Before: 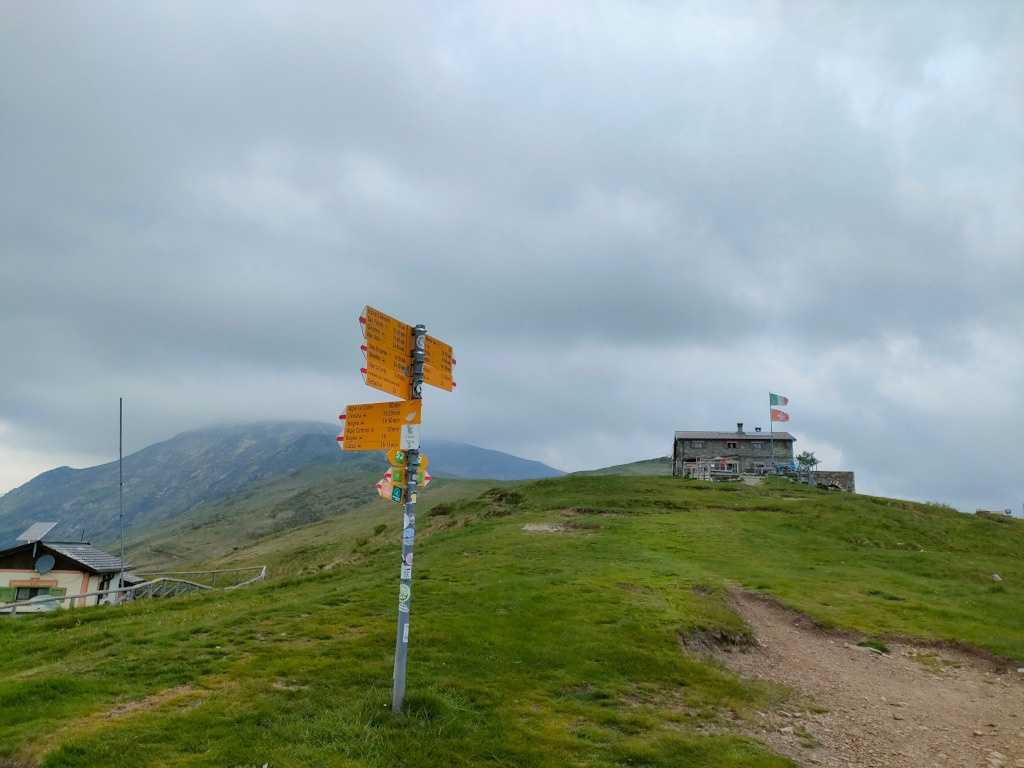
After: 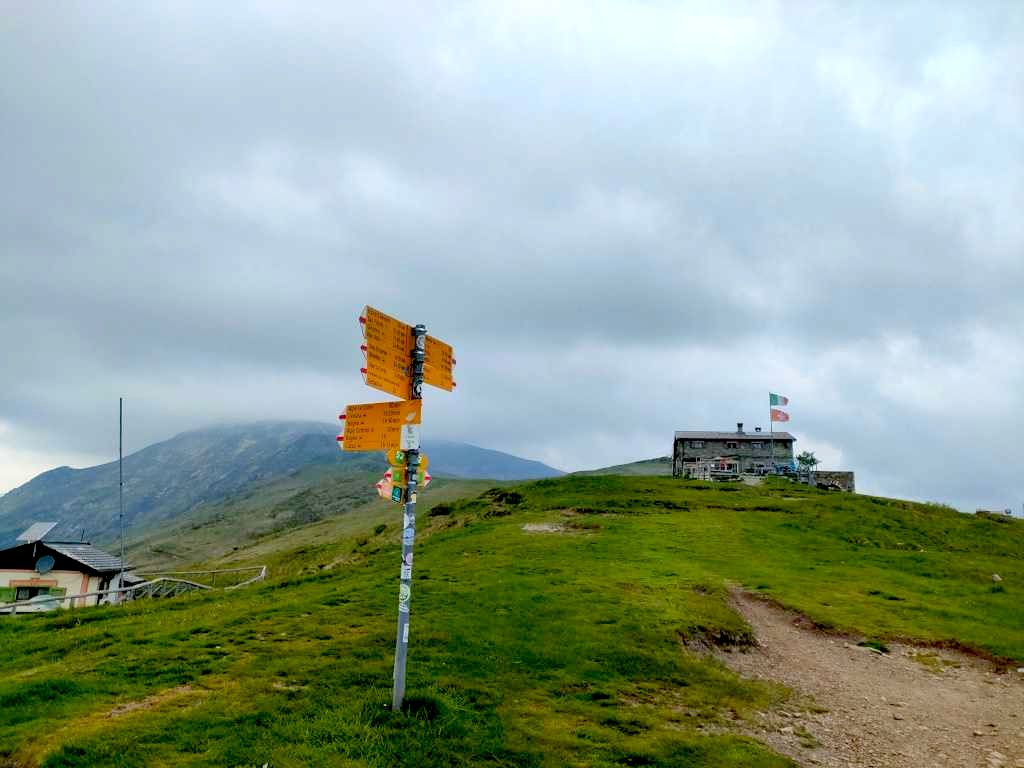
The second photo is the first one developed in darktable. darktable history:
exposure: black level correction 0.031, exposure 0.332 EV, compensate highlight preservation false
